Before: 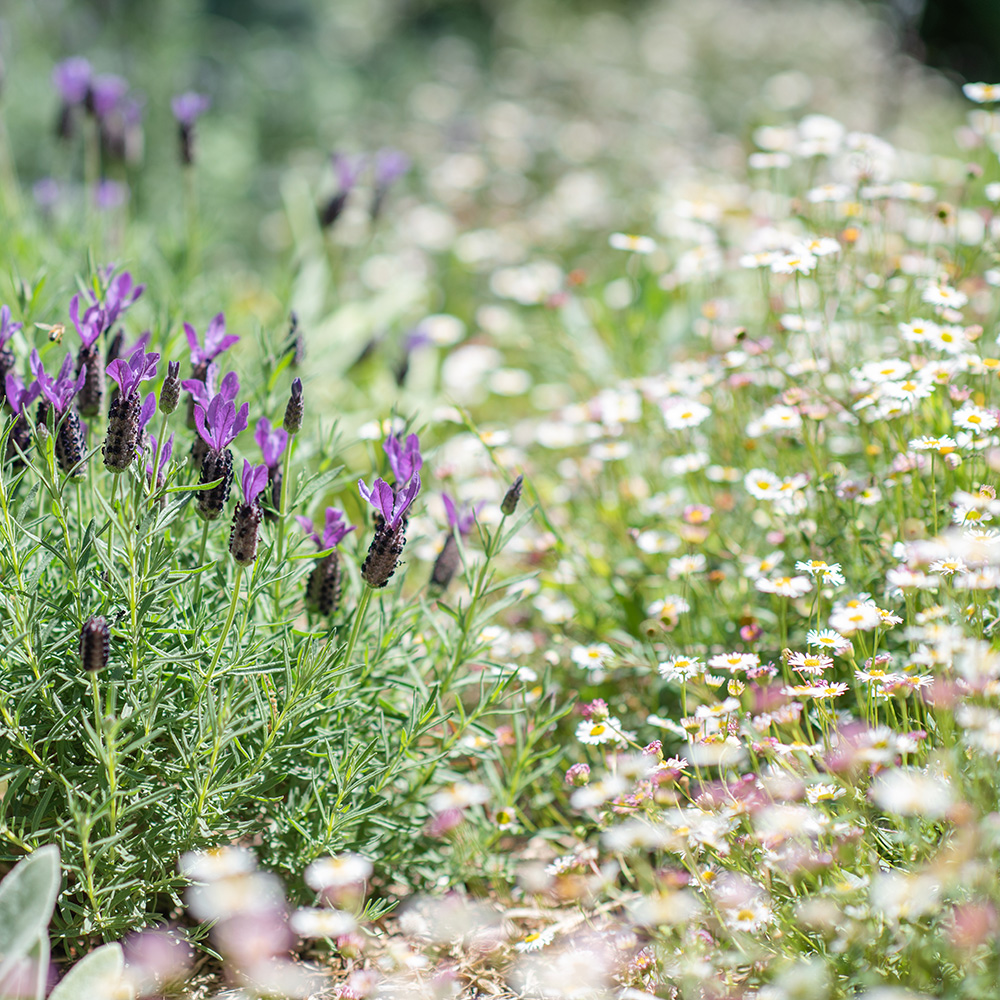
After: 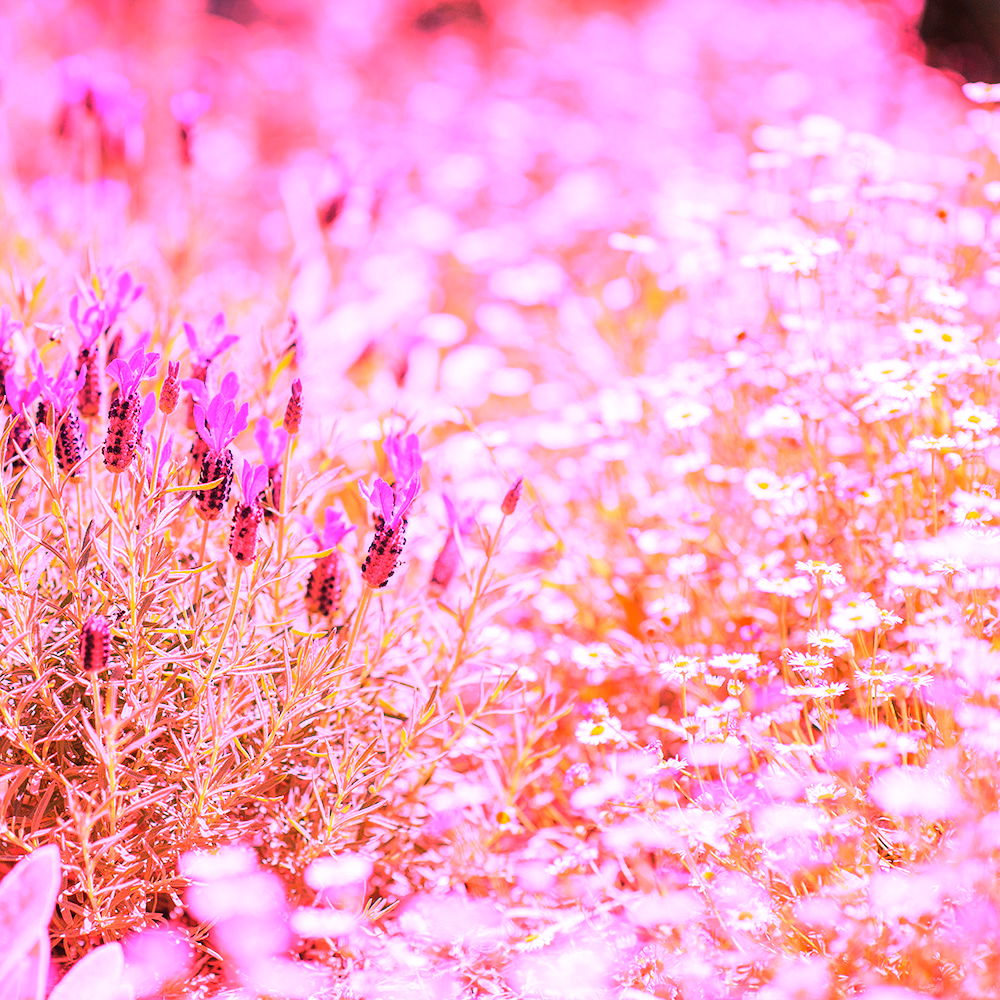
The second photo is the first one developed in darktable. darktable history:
white balance: red 4.26, blue 1.802
contrast equalizer: y [[0.5 ×6], [0.5 ×6], [0.5, 0.5, 0.501, 0.545, 0.707, 0.863], [0 ×6], [0 ×6]]
